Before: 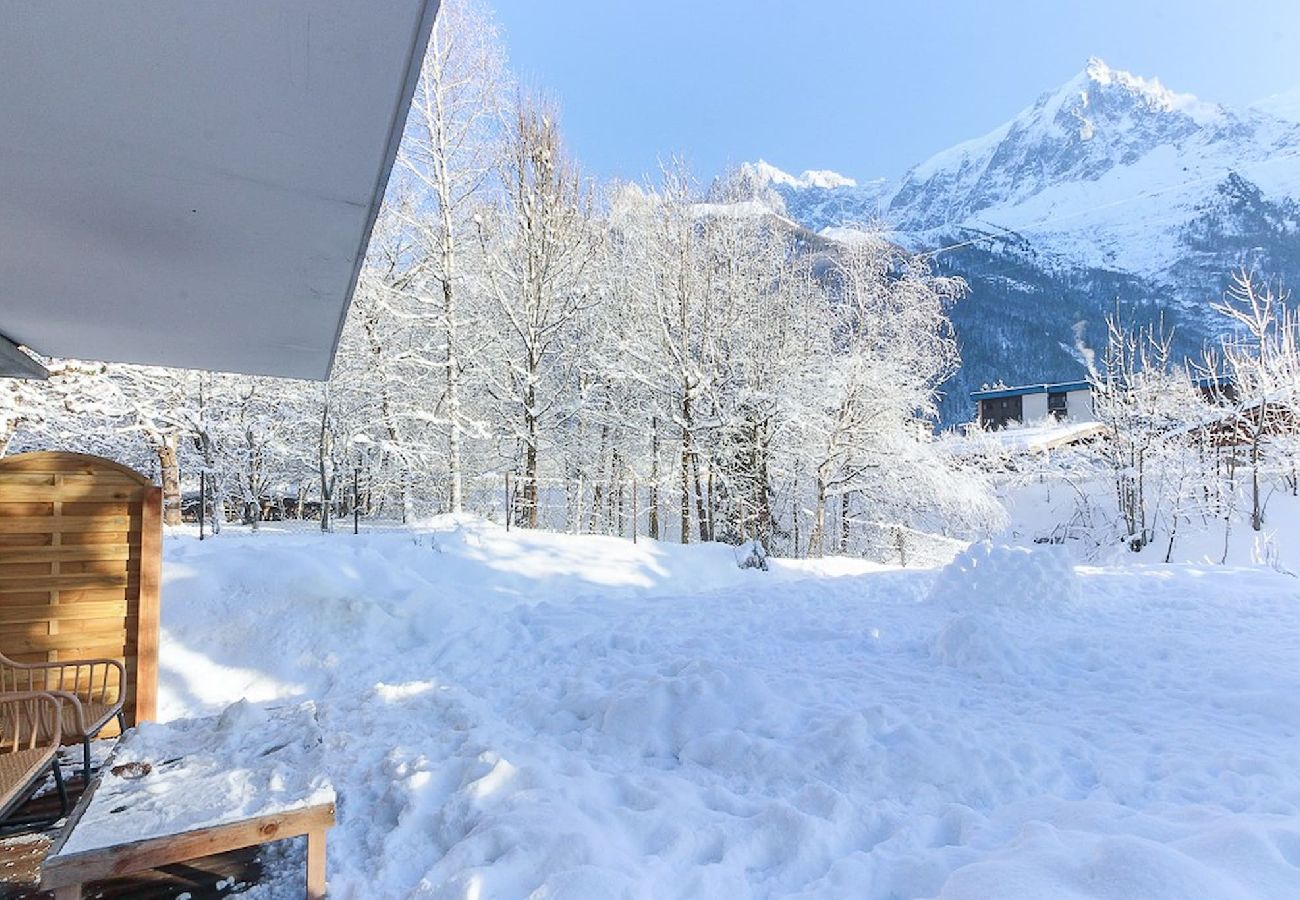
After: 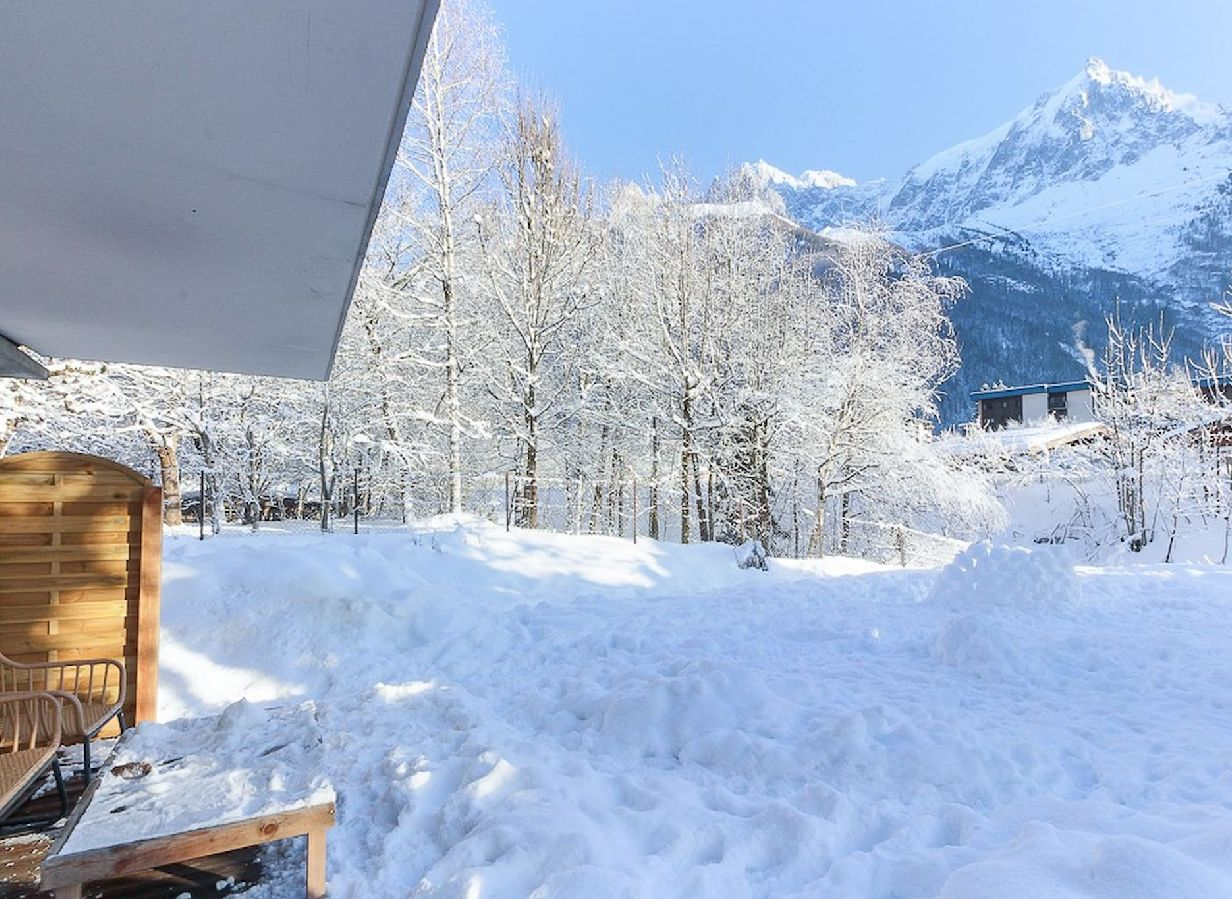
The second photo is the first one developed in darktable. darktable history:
crop and rotate: left 0%, right 5.218%
